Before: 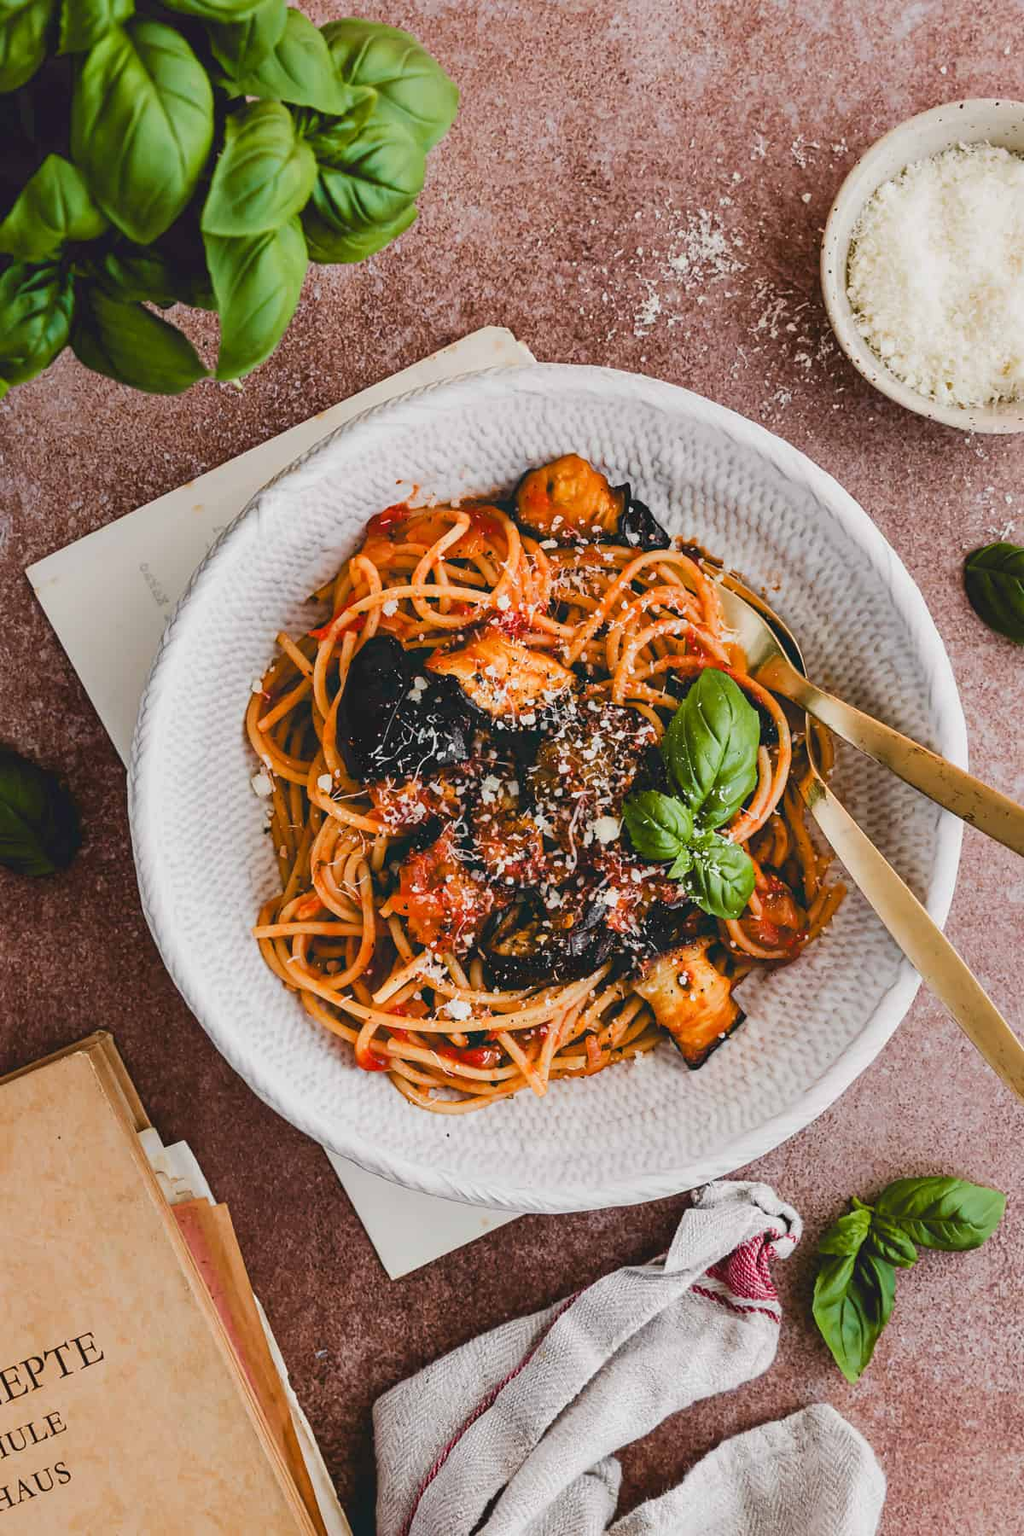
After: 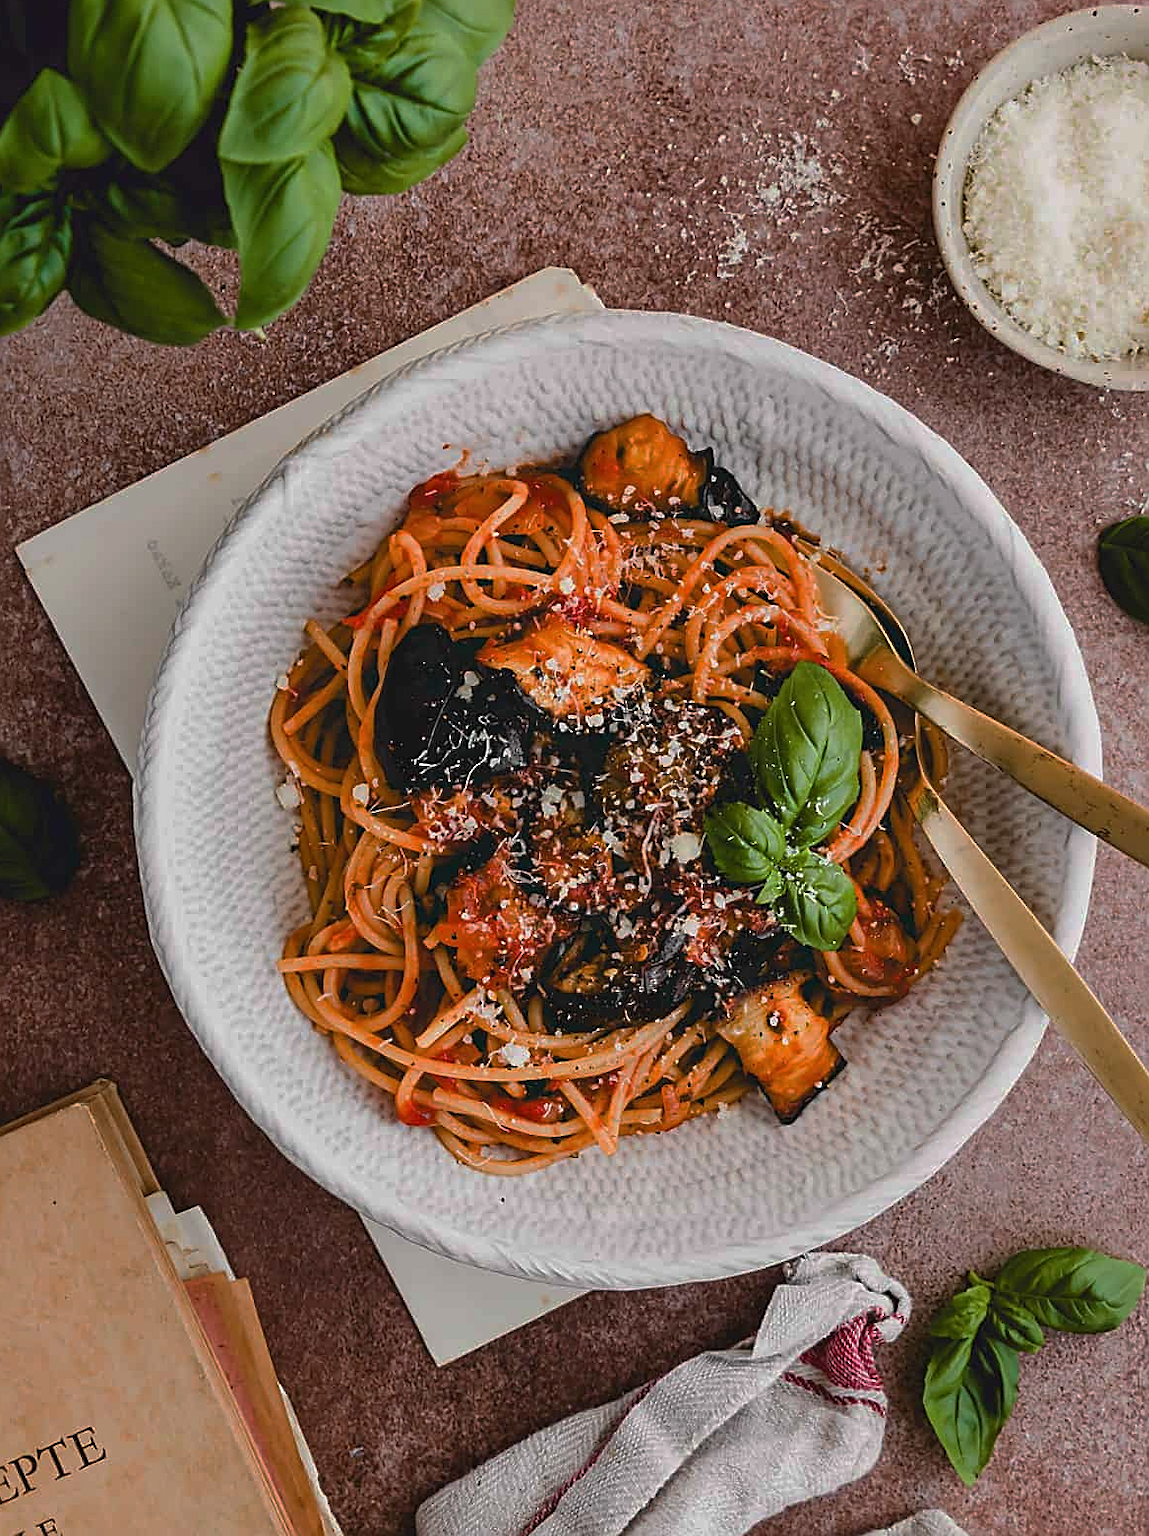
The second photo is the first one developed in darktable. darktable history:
sharpen: on, module defaults
base curve: curves: ch0 [(0, 0) (0.595, 0.418) (1, 1)], preserve colors none
crop: left 1.195%, top 6.169%, right 1.461%, bottom 7.068%
